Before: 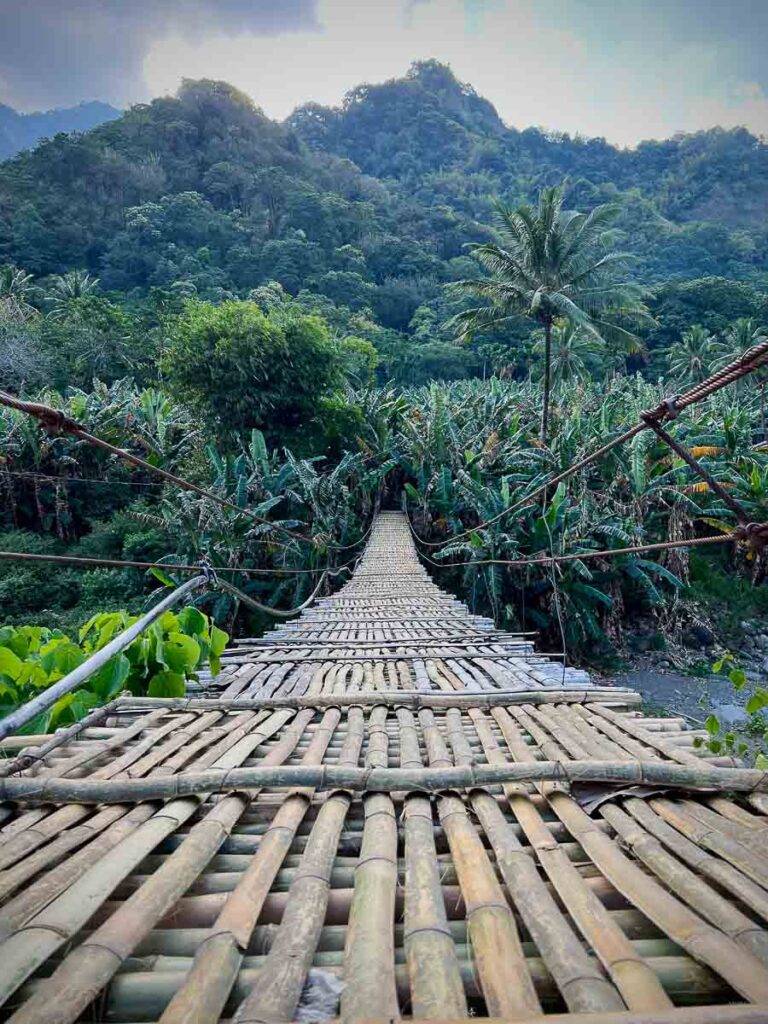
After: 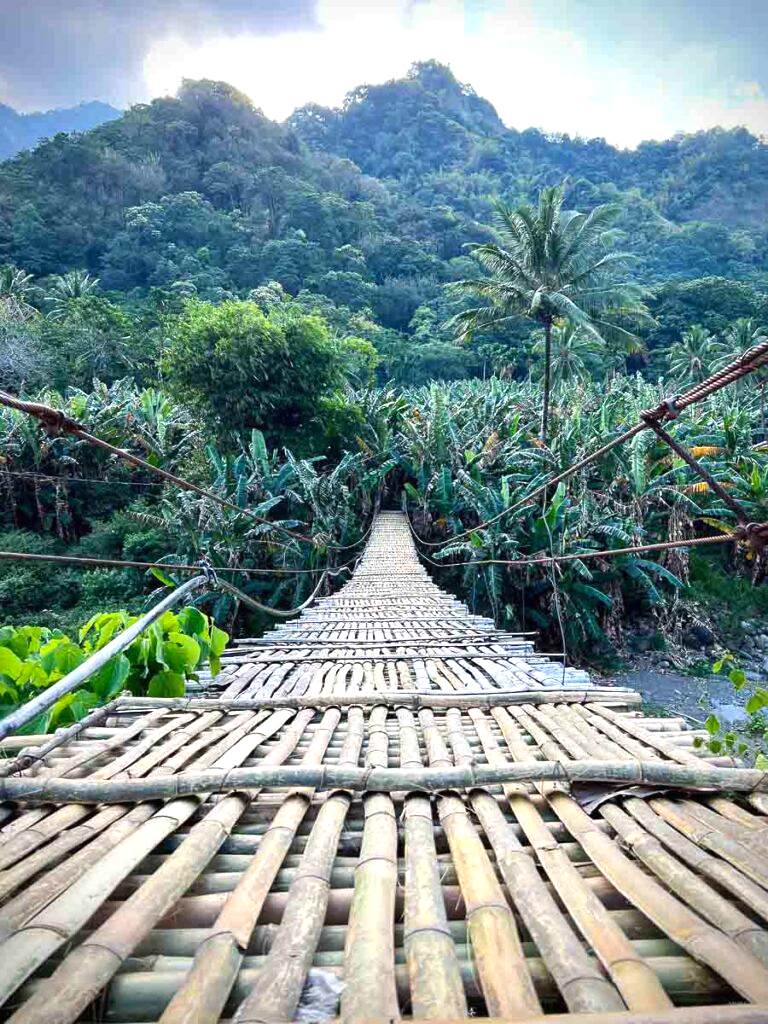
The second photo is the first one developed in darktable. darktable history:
color balance rgb: perceptual saturation grading › global saturation 0.59%, global vibrance 11.606%, contrast 4.844%
exposure: black level correction 0, exposure 0.694 EV, compensate highlight preservation false
